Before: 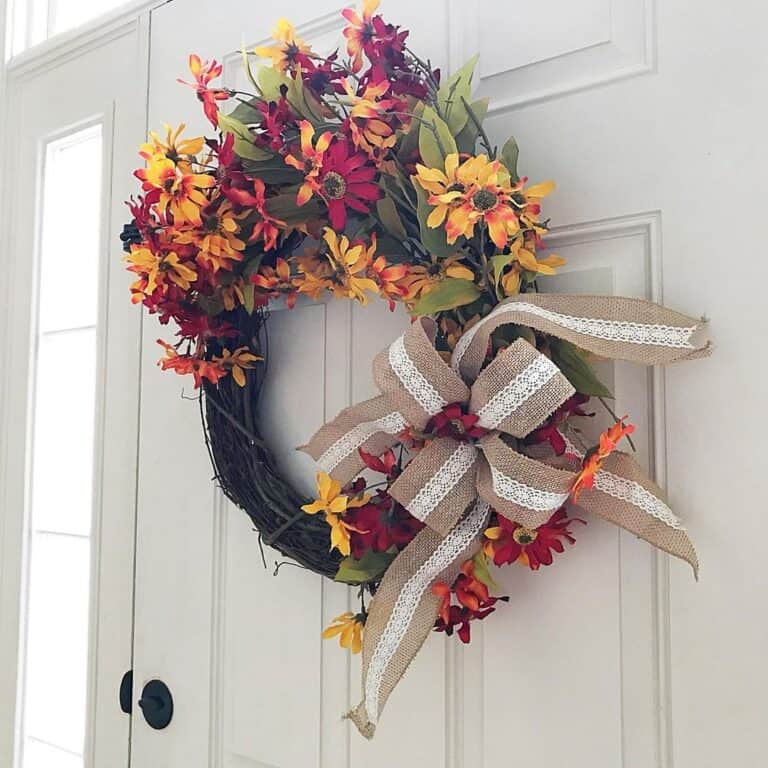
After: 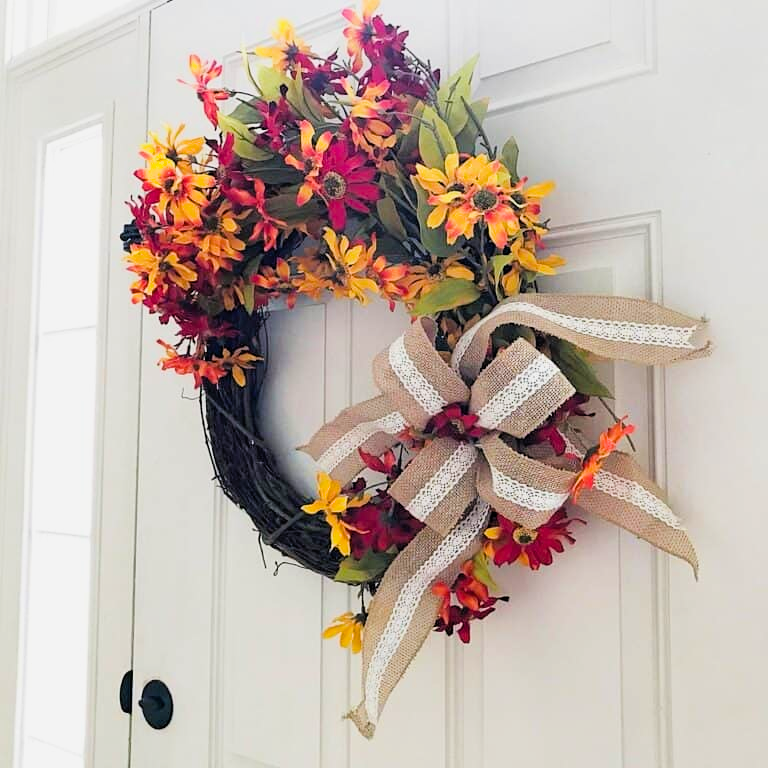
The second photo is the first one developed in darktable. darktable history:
filmic rgb: black relative exposure -7.77 EV, white relative exposure 4.39 EV, hardness 3.76, latitude 49.8%, contrast 1.1, iterations of high-quality reconstruction 0
color balance rgb: shadows lift › chroma 0.805%, shadows lift › hue 110.31°, linear chroma grading › global chroma 14.68%, perceptual saturation grading › global saturation 0.063%, perceptual brilliance grading › global brilliance 12.609%, global vibrance 20%
